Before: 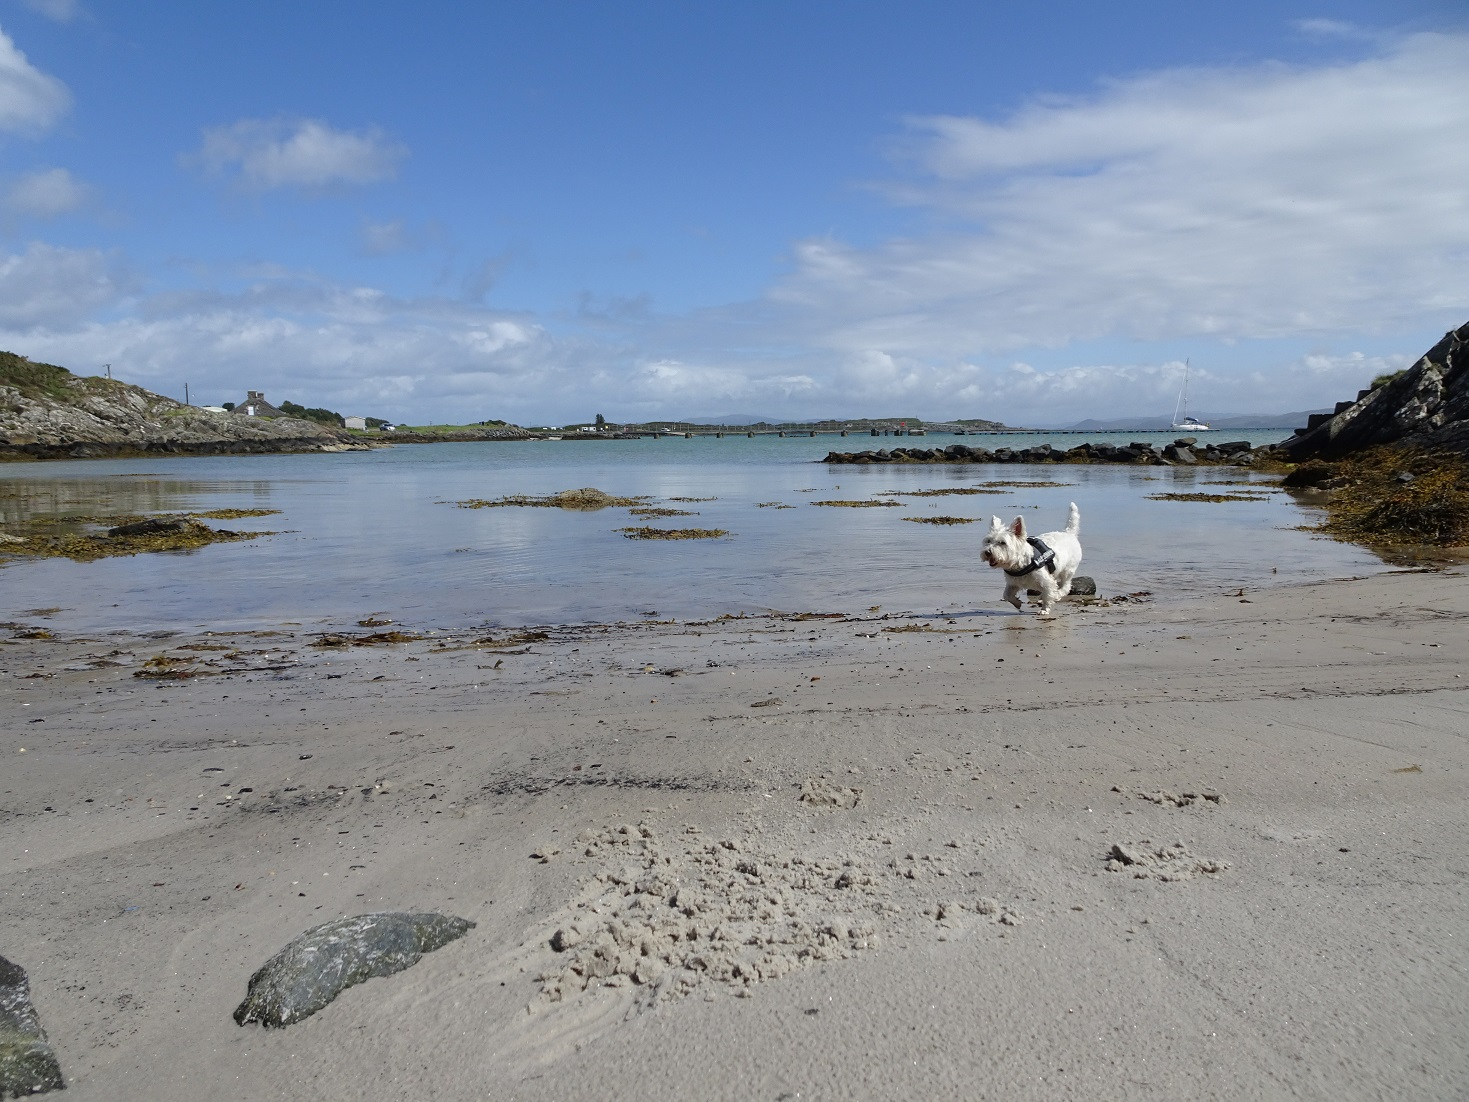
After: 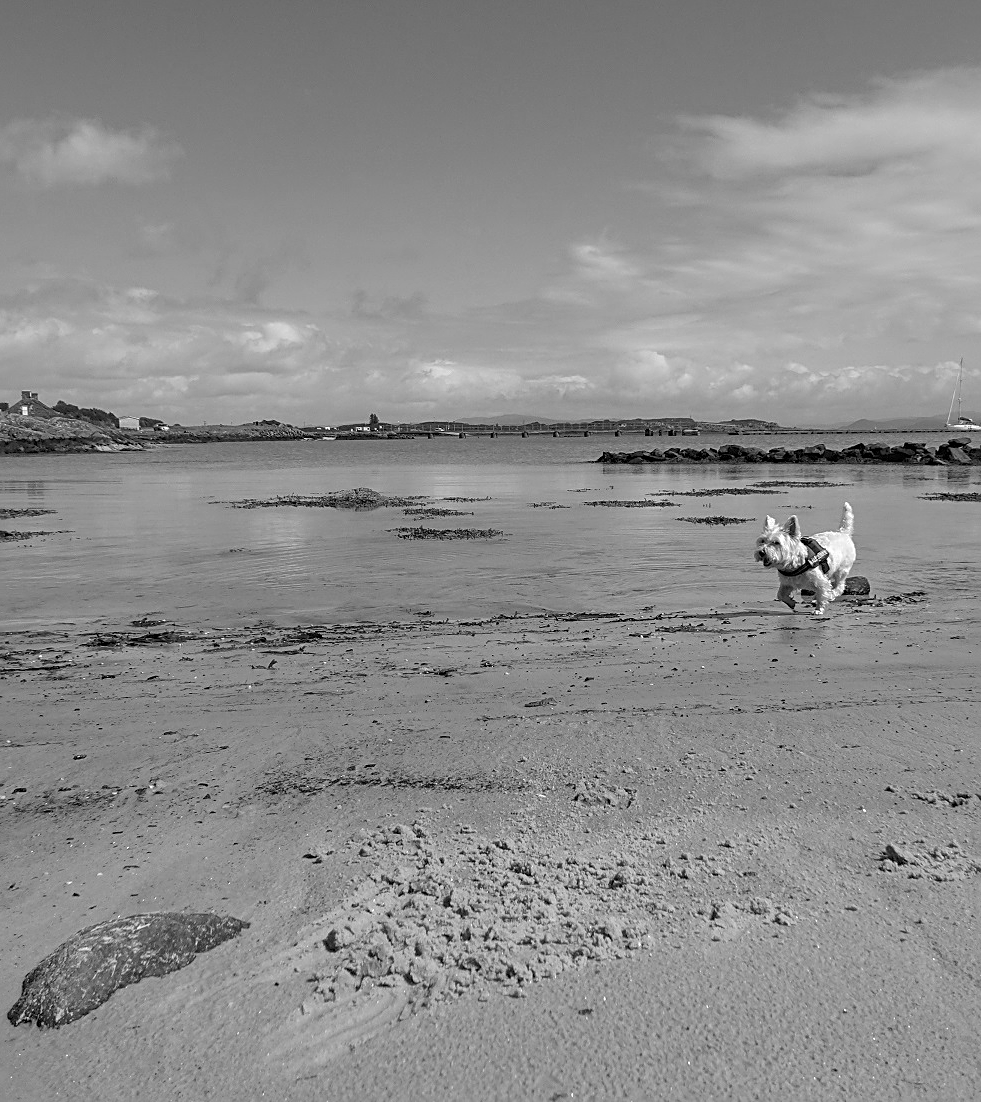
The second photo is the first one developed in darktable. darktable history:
sharpen: on, module defaults
color correction: highlights a* -7.84, highlights b* 3.68
local contrast: on, module defaults
exposure: compensate highlight preservation false
shadows and highlights: on, module defaults
color zones: curves: ch1 [(0, -0.014) (0.143, -0.013) (0.286, -0.013) (0.429, -0.016) (0.571, -0.019) (0.714, -0.015) (0.857, 0.002) (1, -0.014)]
crop: left 15.427%, right 17.763%
